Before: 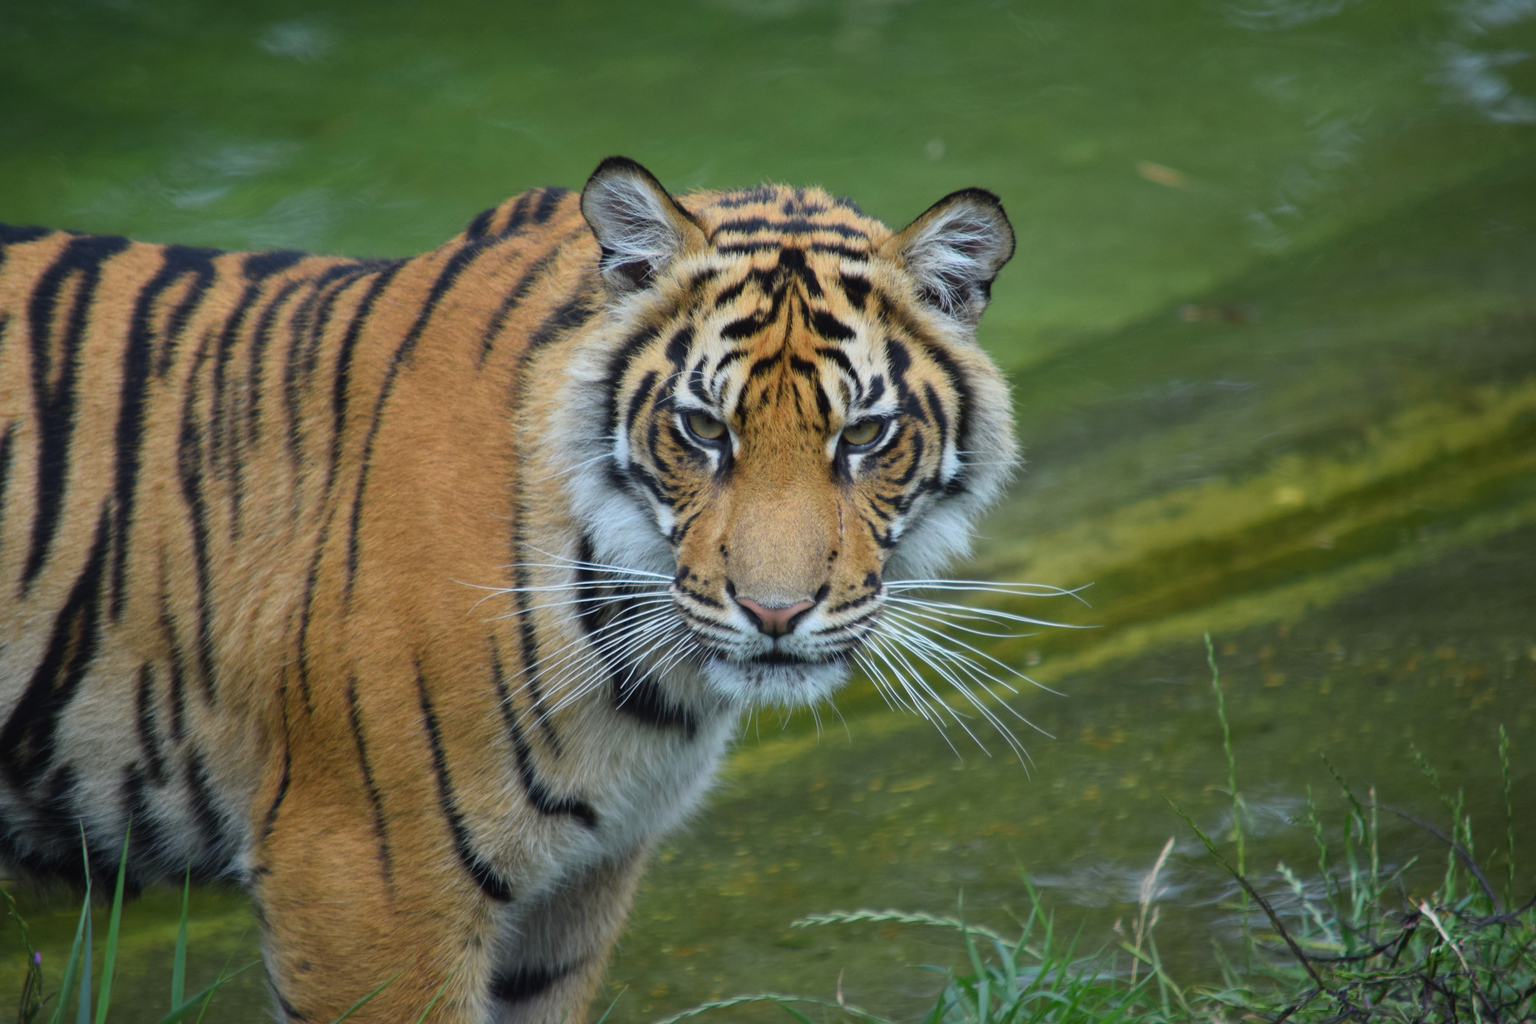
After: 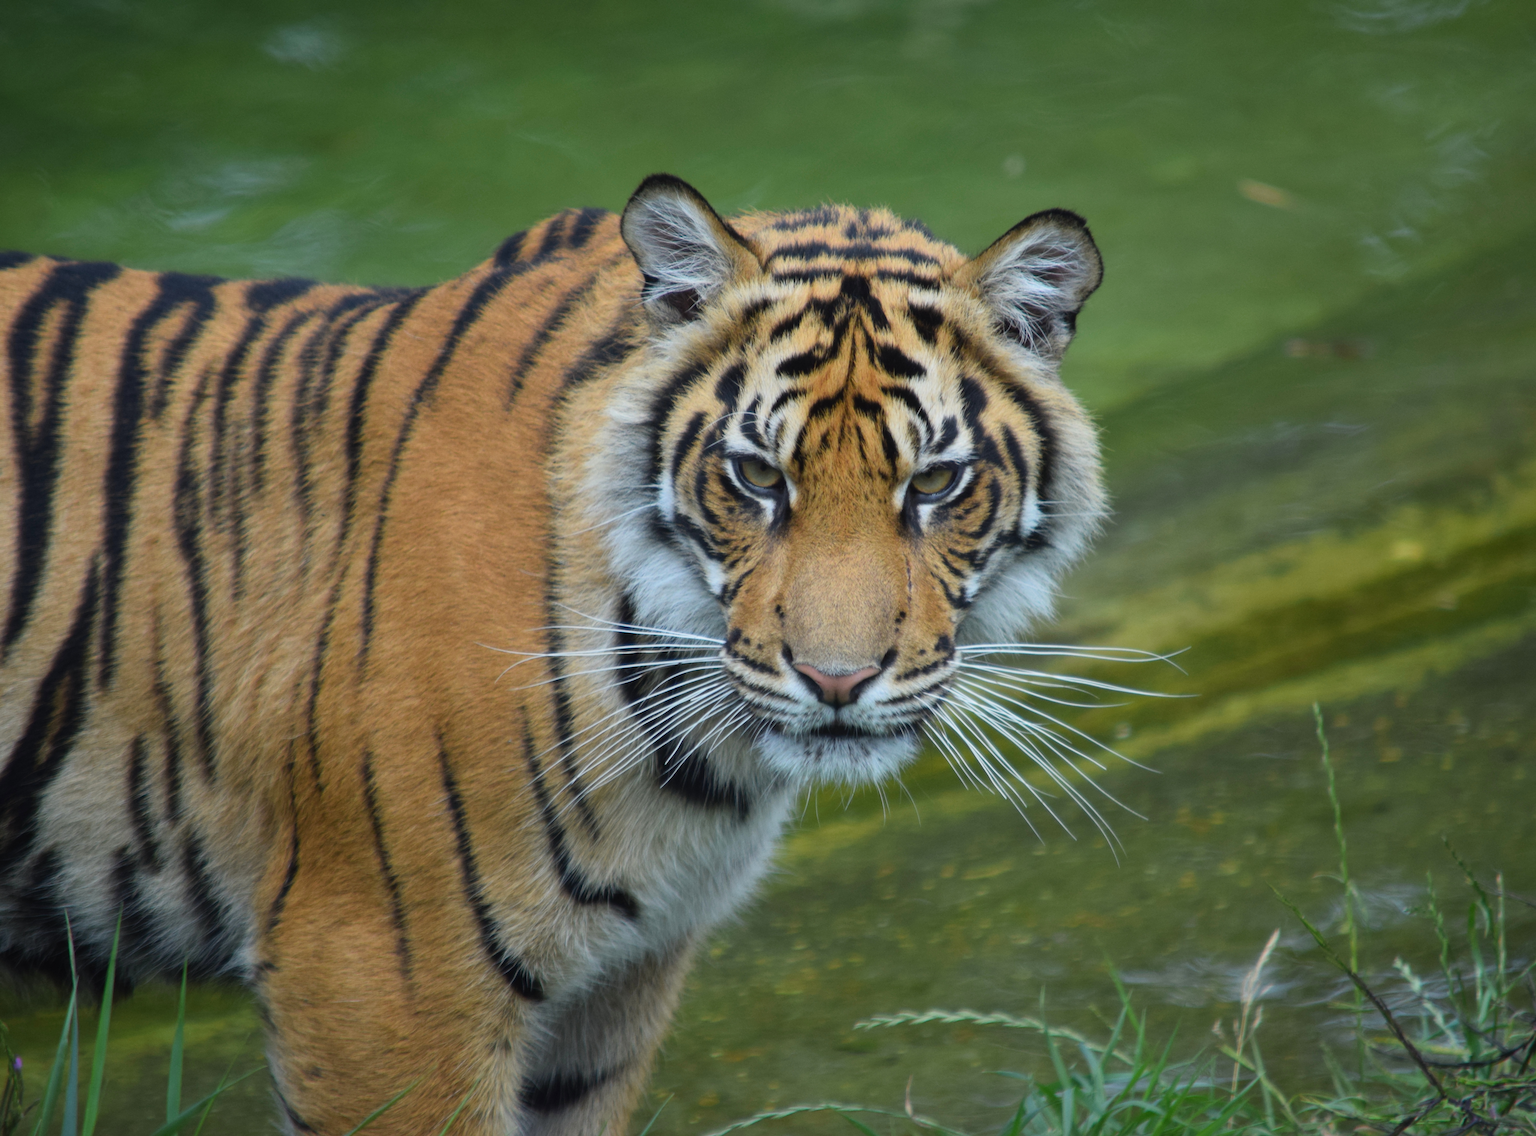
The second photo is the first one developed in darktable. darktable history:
crop and rotate: left 1.416%, right 8.463%
